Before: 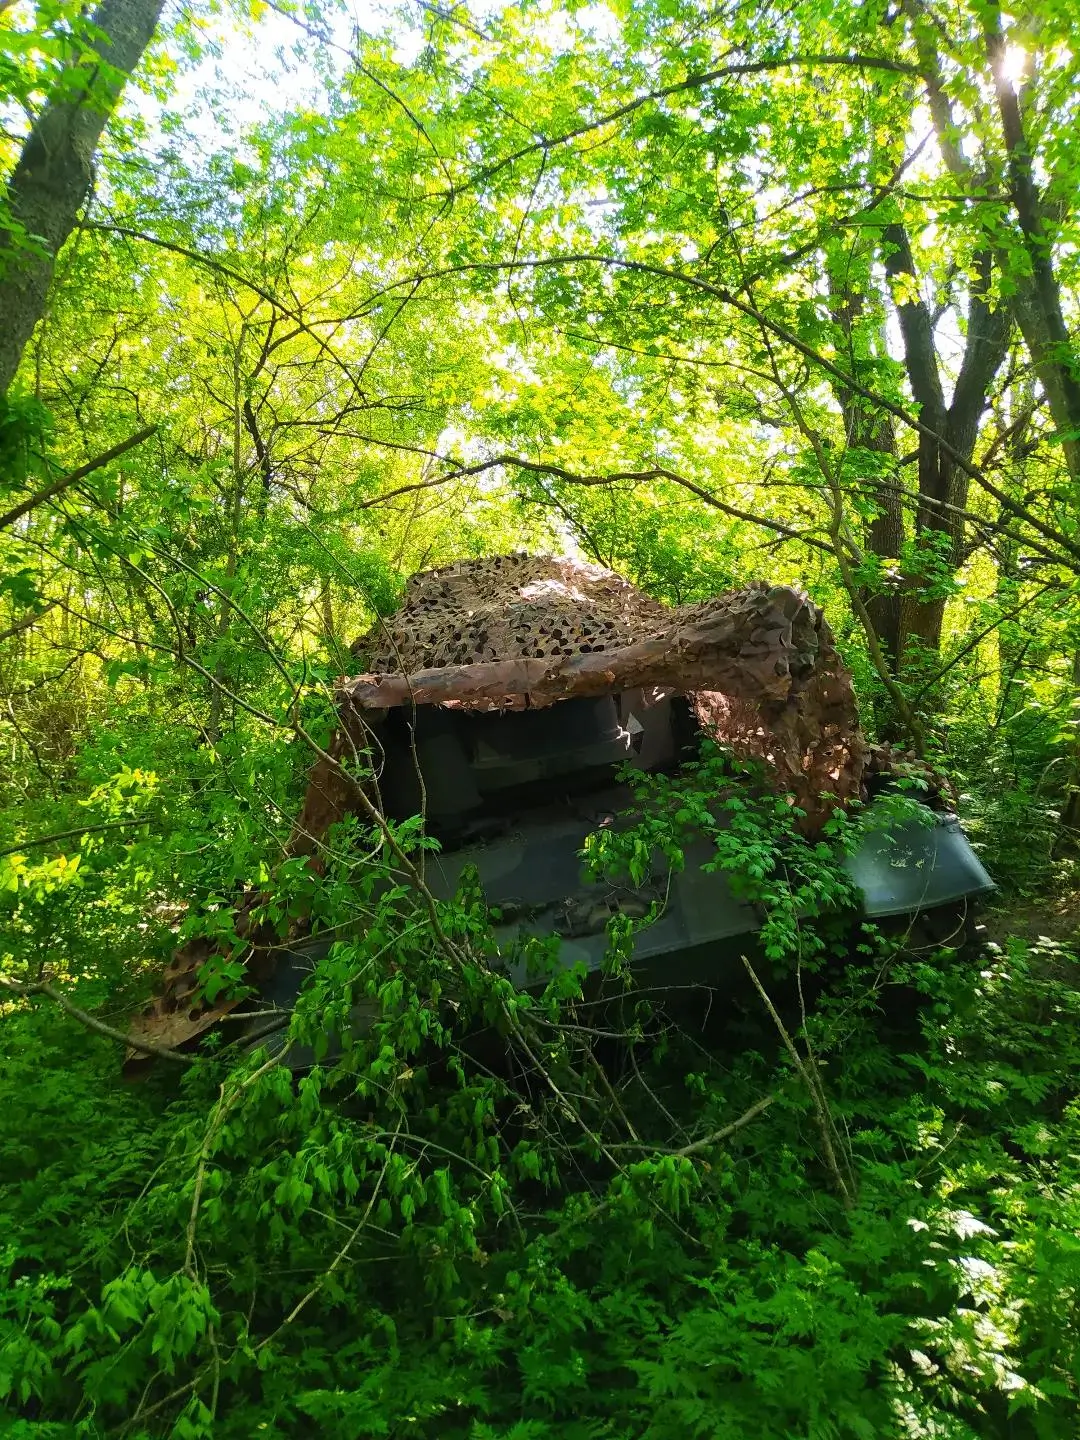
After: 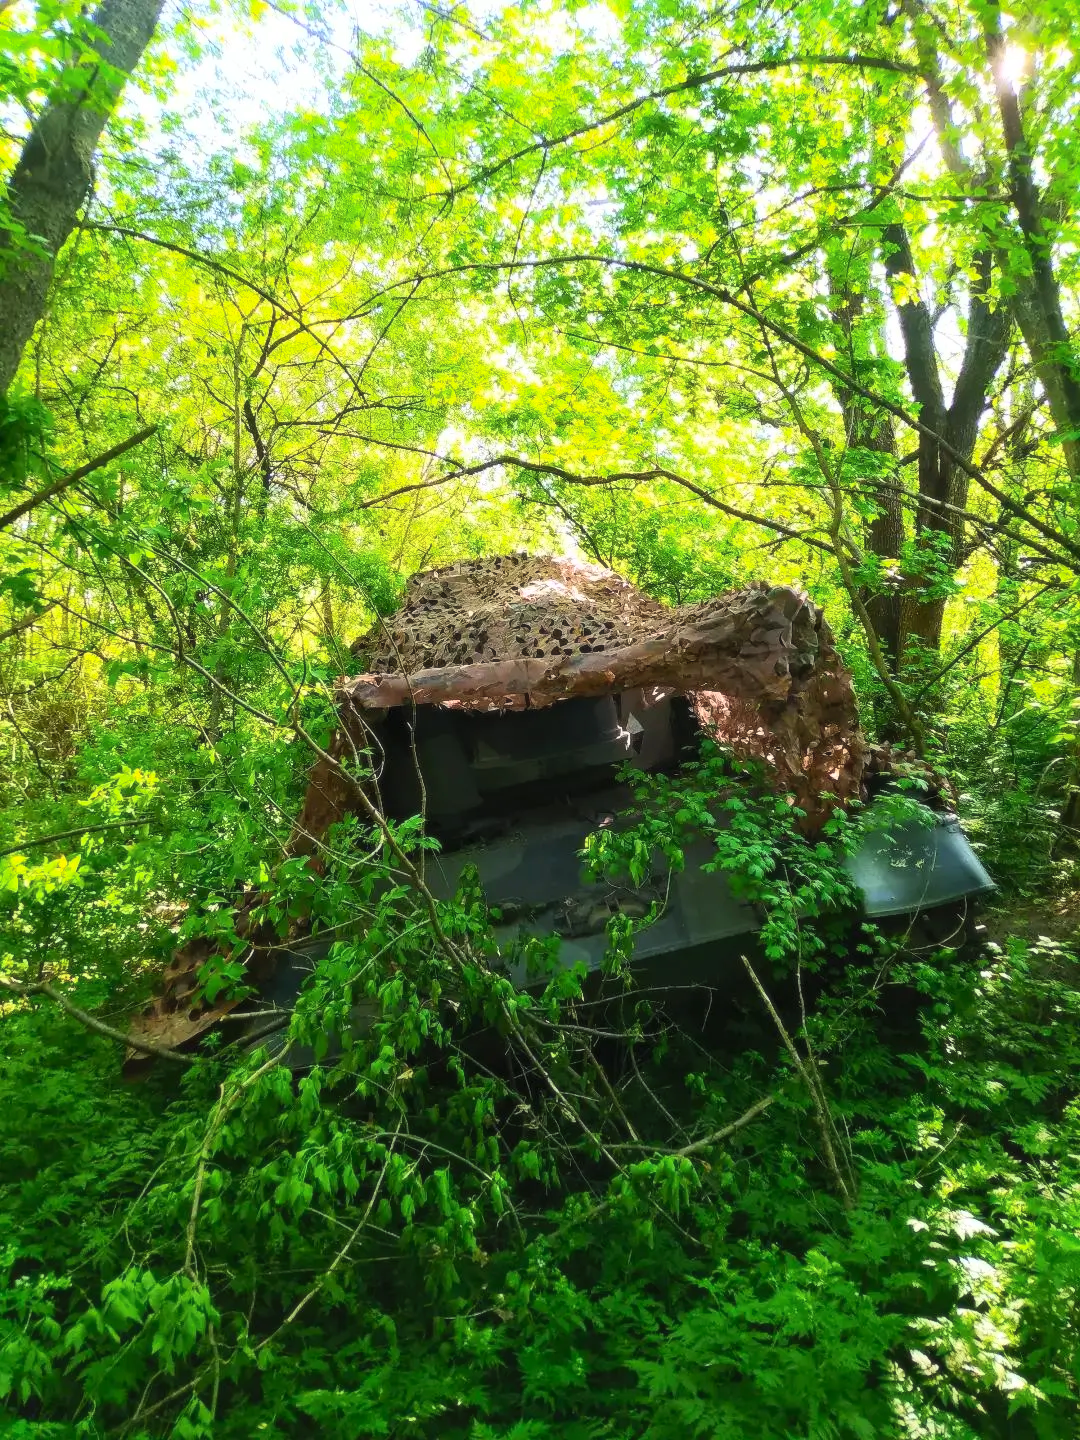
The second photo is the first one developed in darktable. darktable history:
contrast brightness saturation: contrast 0.2, brightness 0.16, saturation 0.22
soften: size 10%, saturation 50%, brightness 0.2 EV, mix 10%
